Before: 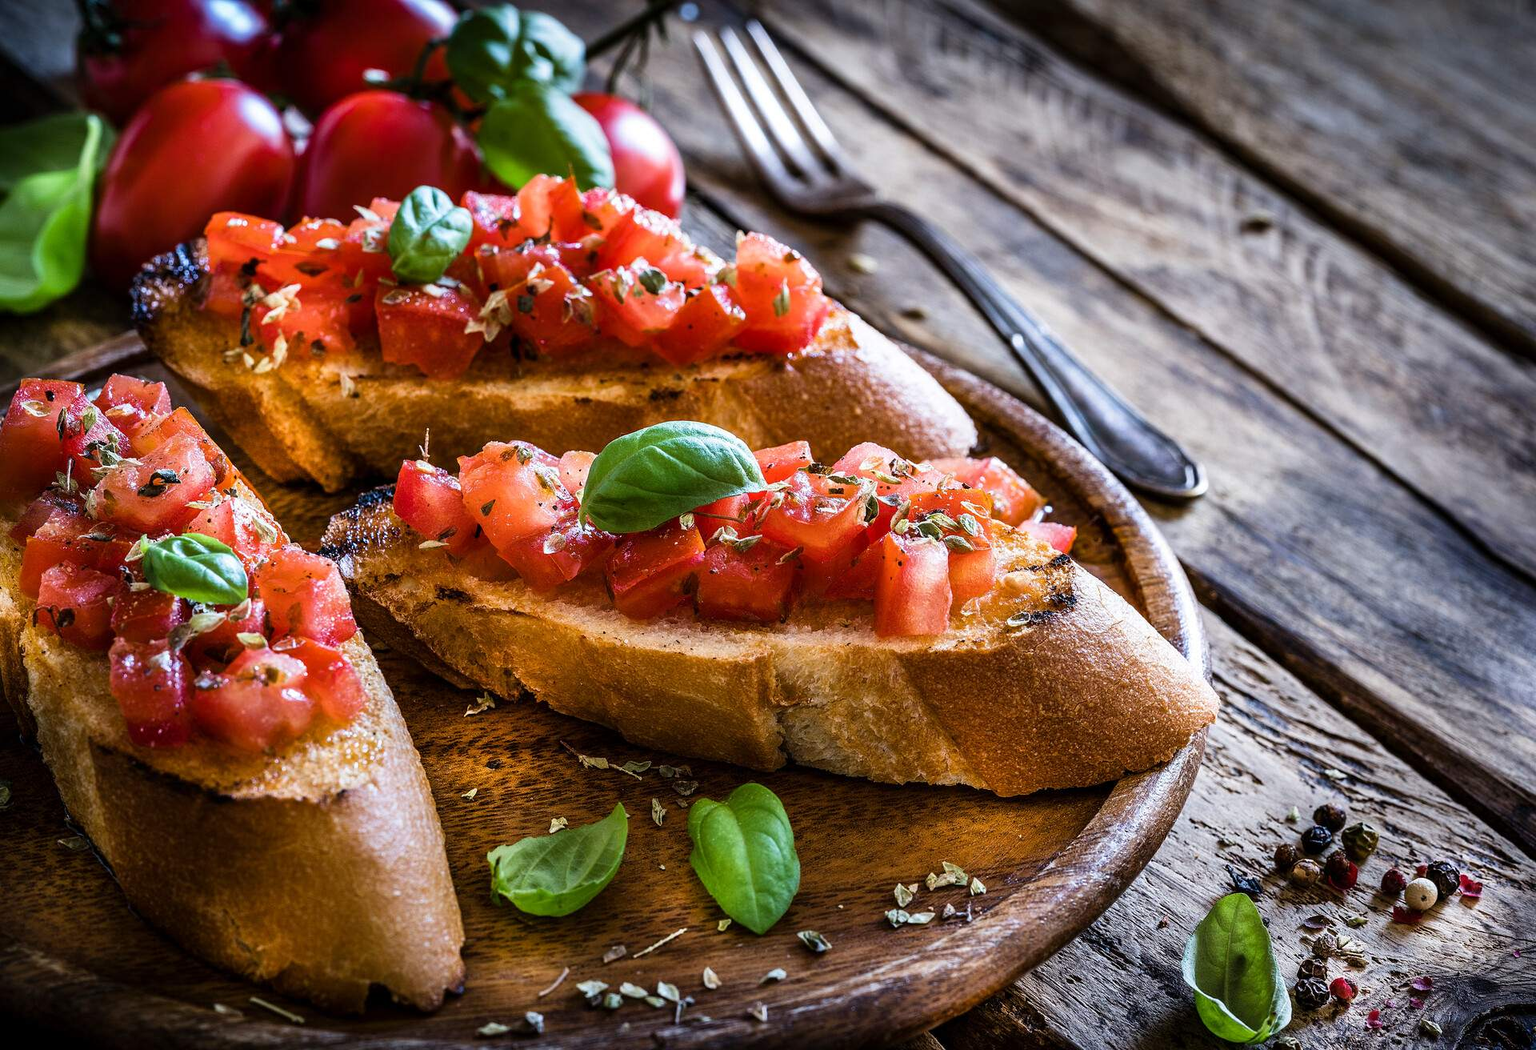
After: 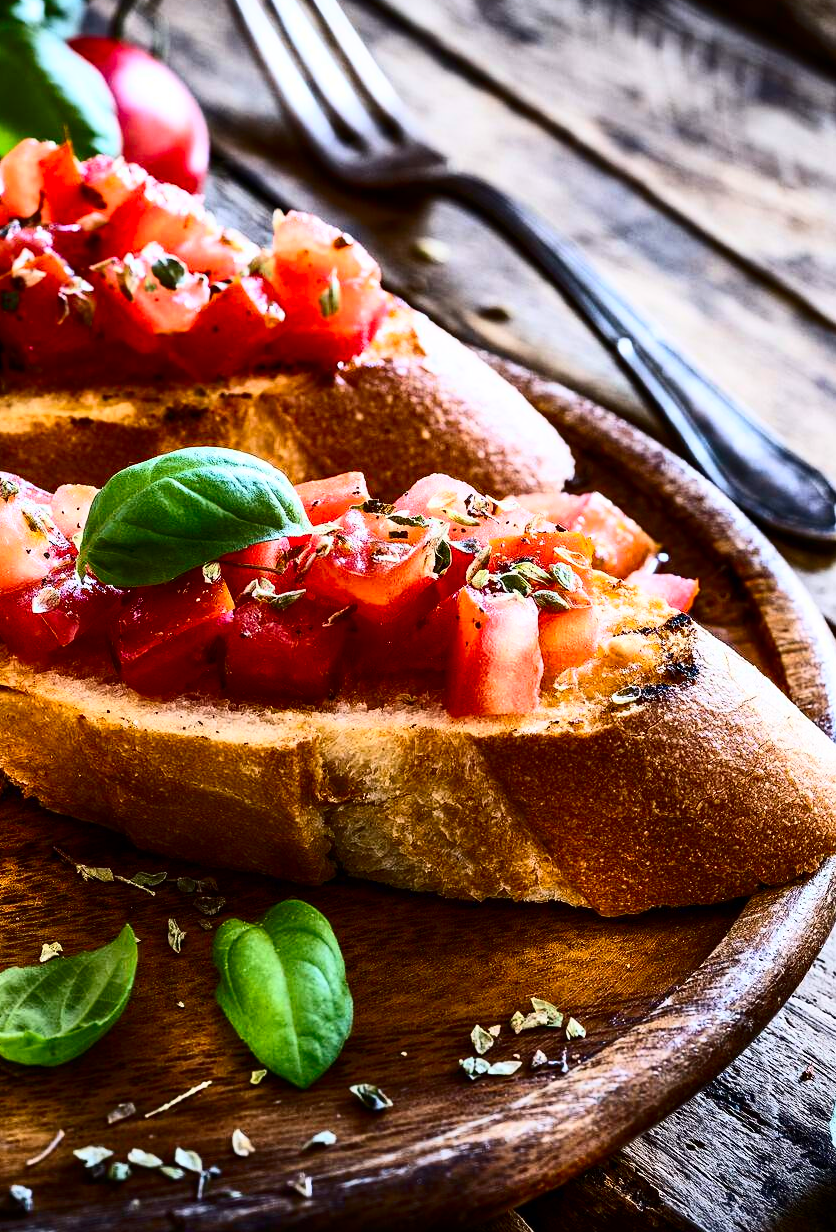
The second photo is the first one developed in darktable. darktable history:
contrast brightness saturation: contrast 0.4, brightness 0.042, saturation 0.253
crop: left 33.713%, top 6.061%, right 22.73%
